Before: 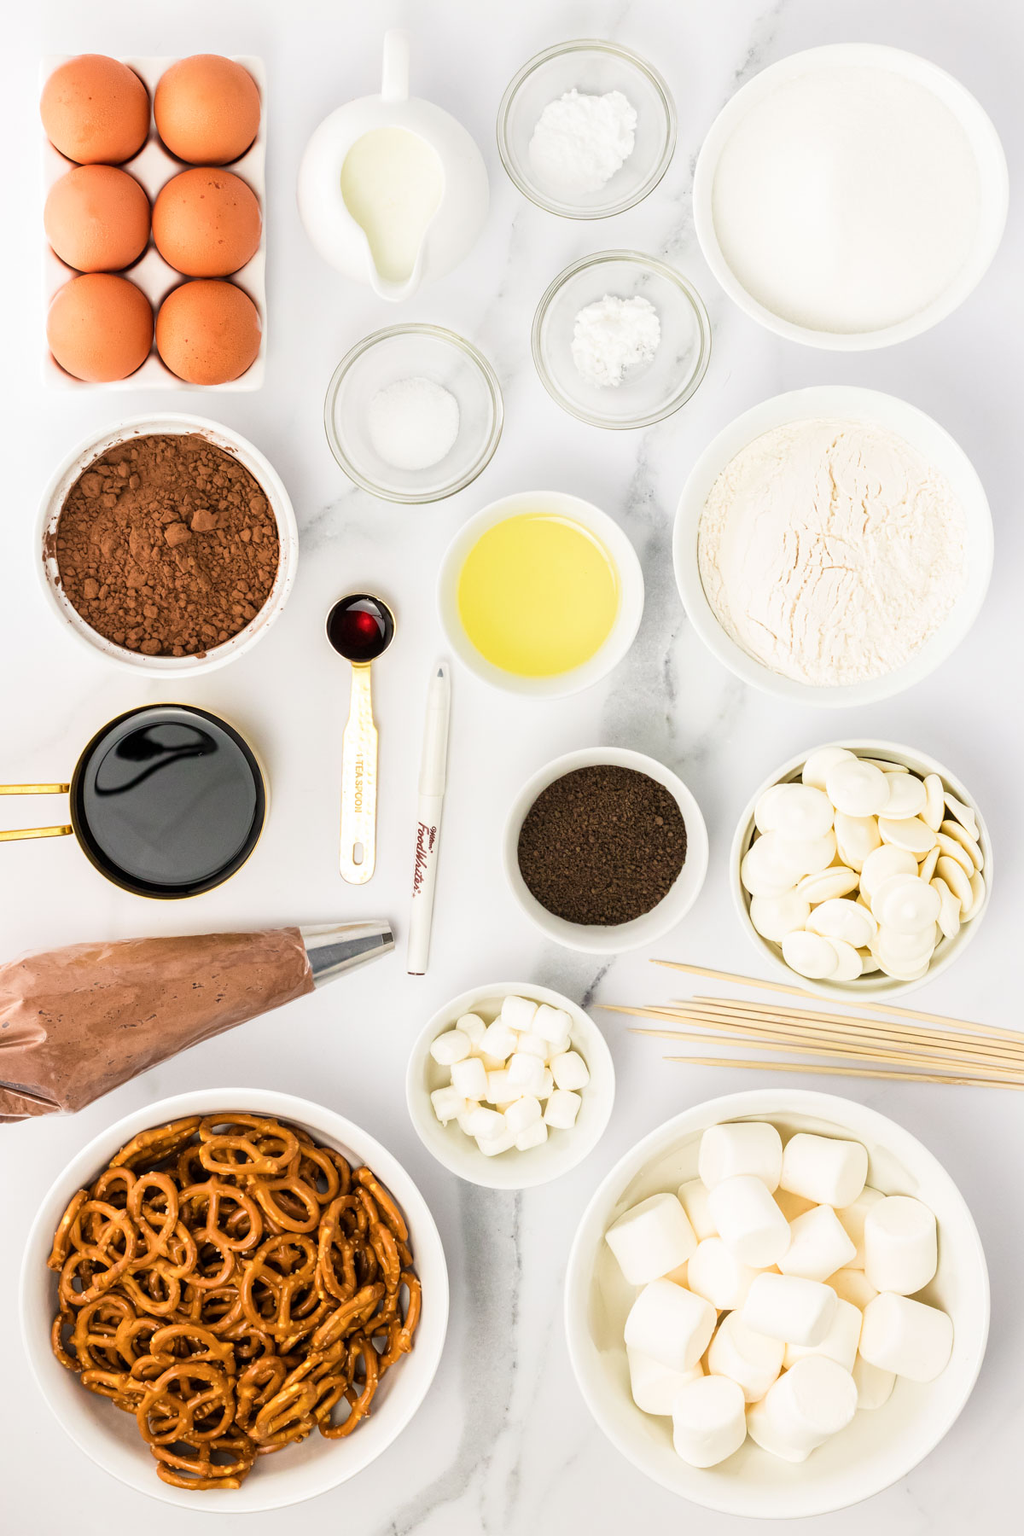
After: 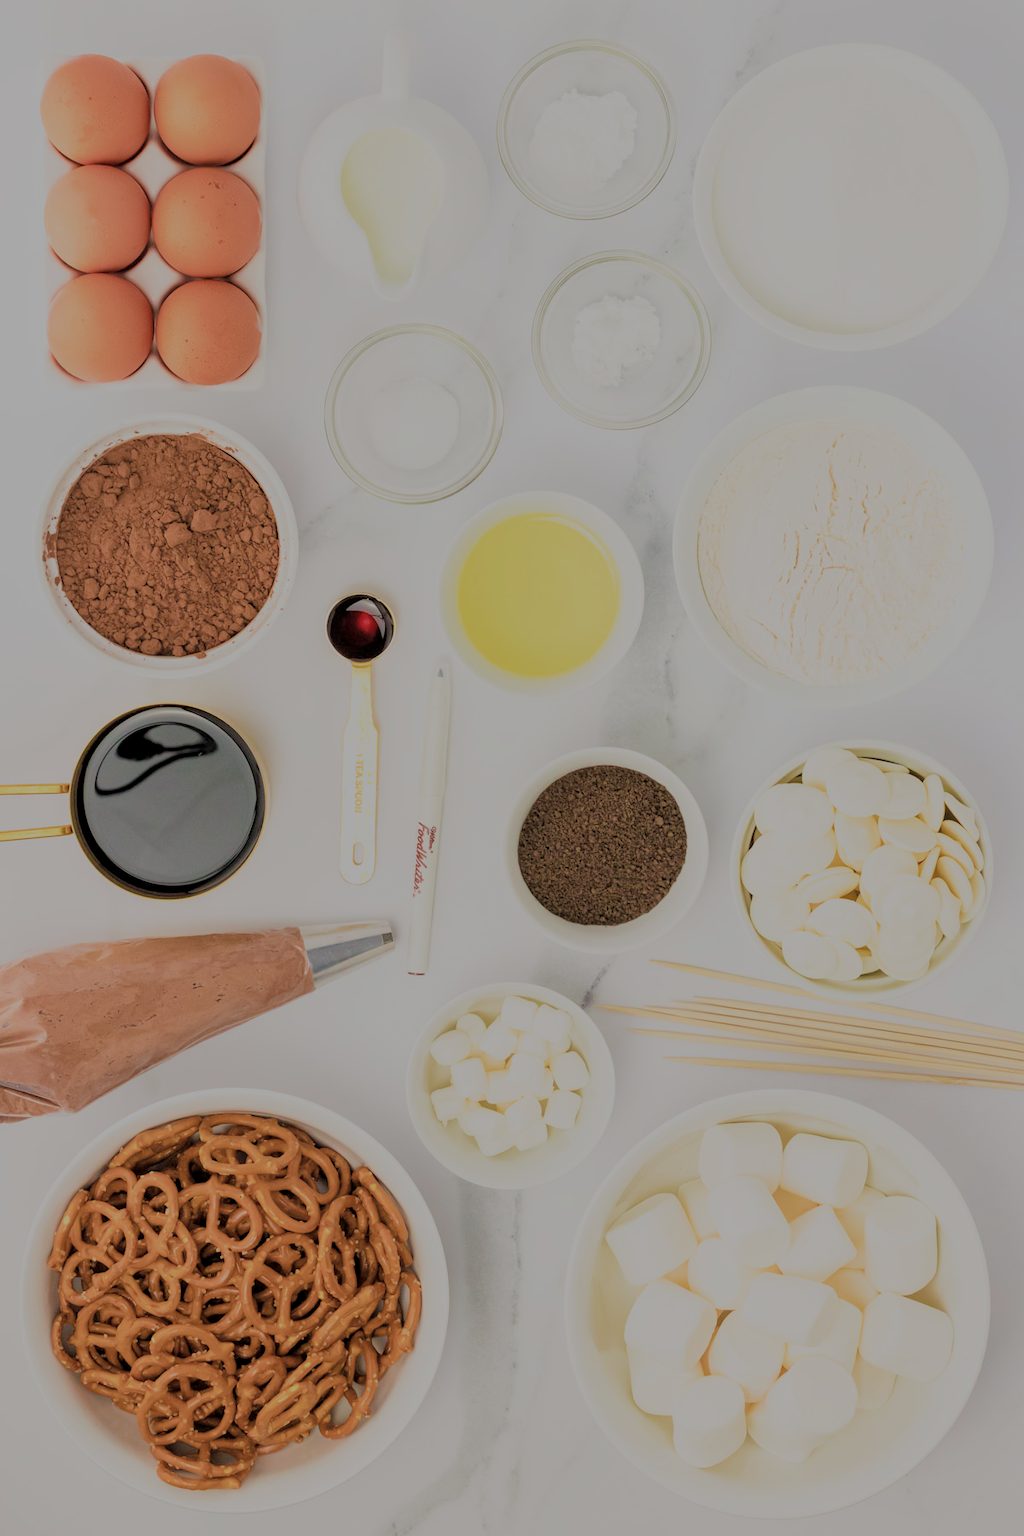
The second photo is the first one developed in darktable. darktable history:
velvia: strength 30.08%
filmic rgb: black relative exposure -8.02 EV, white relative exposure 8.03 EV, target black luminance 0%, hardness 2.44, latitude 76.21%, contrast 0.548, shadows ↔ highlights balance 0.003%
